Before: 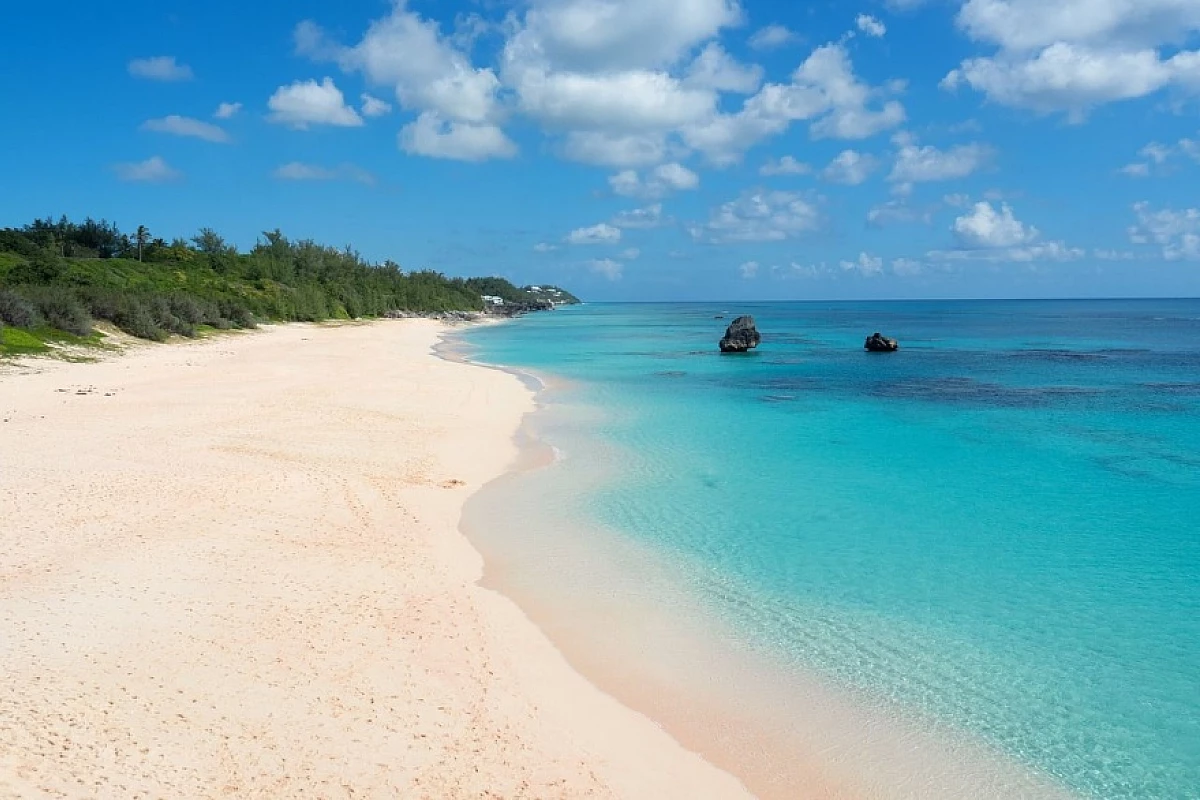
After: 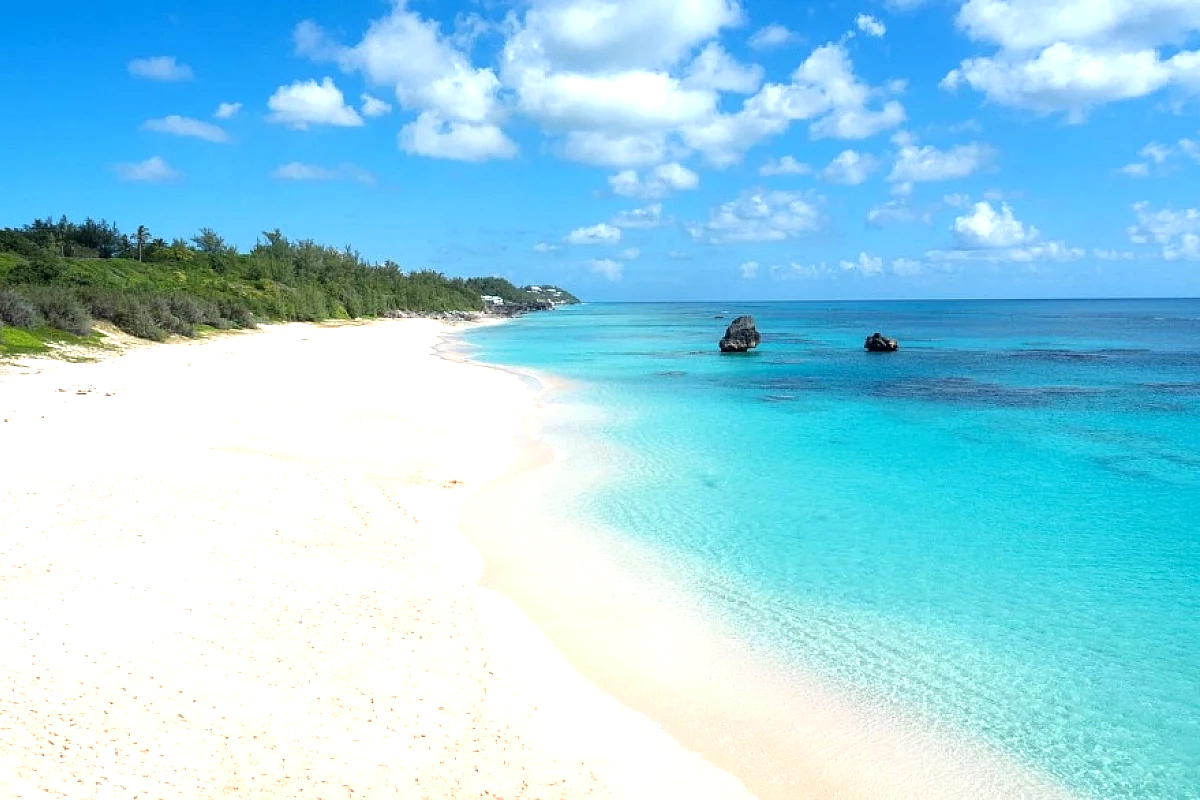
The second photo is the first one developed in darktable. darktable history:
exposure: black level correction 0, exposure 0.699 EV, compensate highlight preservation false
local contrast: highlights 103%, shadows 97%, detail 120%, midtone range 0.2
